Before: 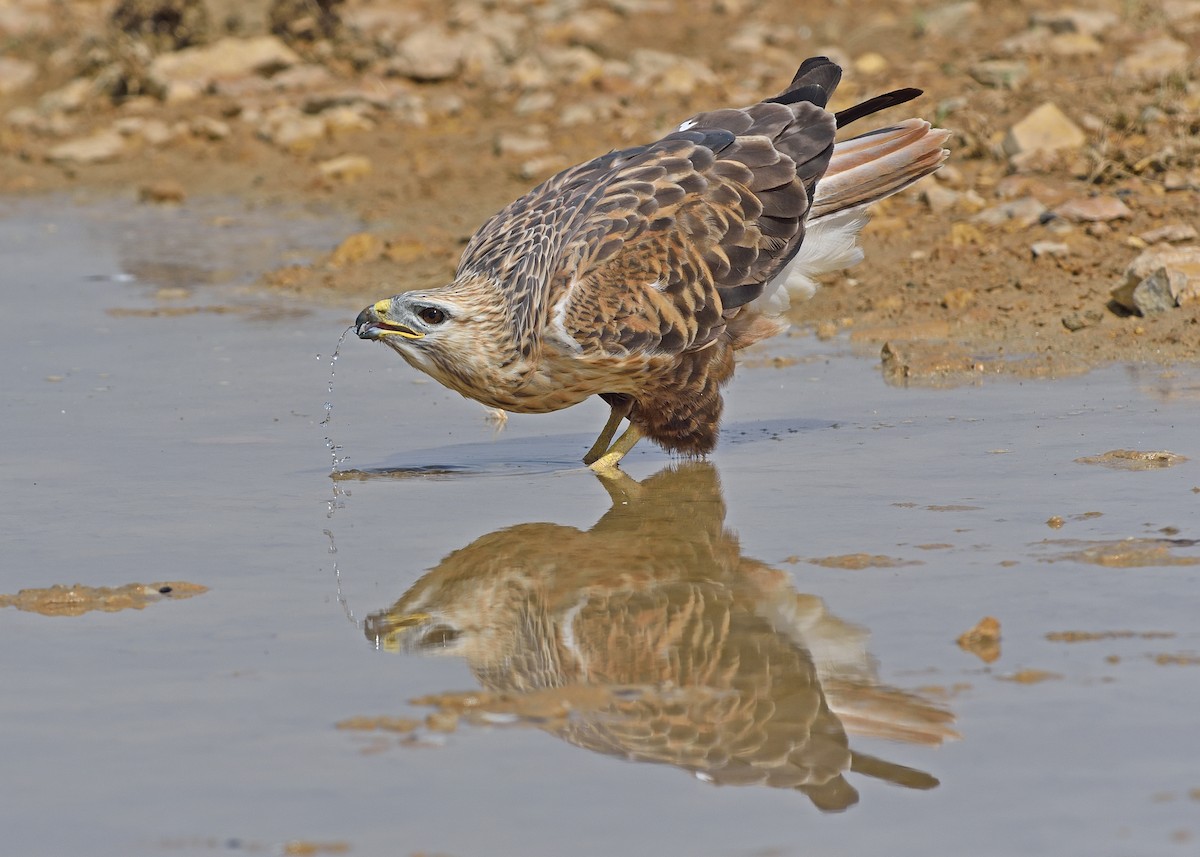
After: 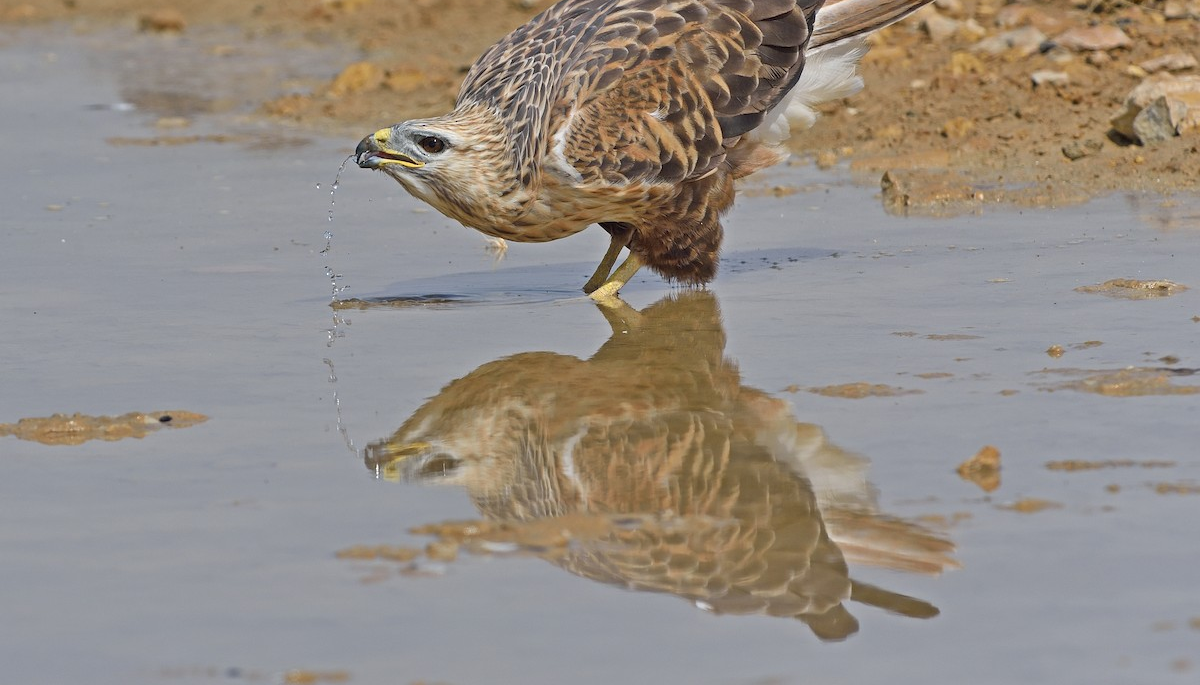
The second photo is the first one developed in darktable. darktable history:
crop and rotate: top 20.006%
